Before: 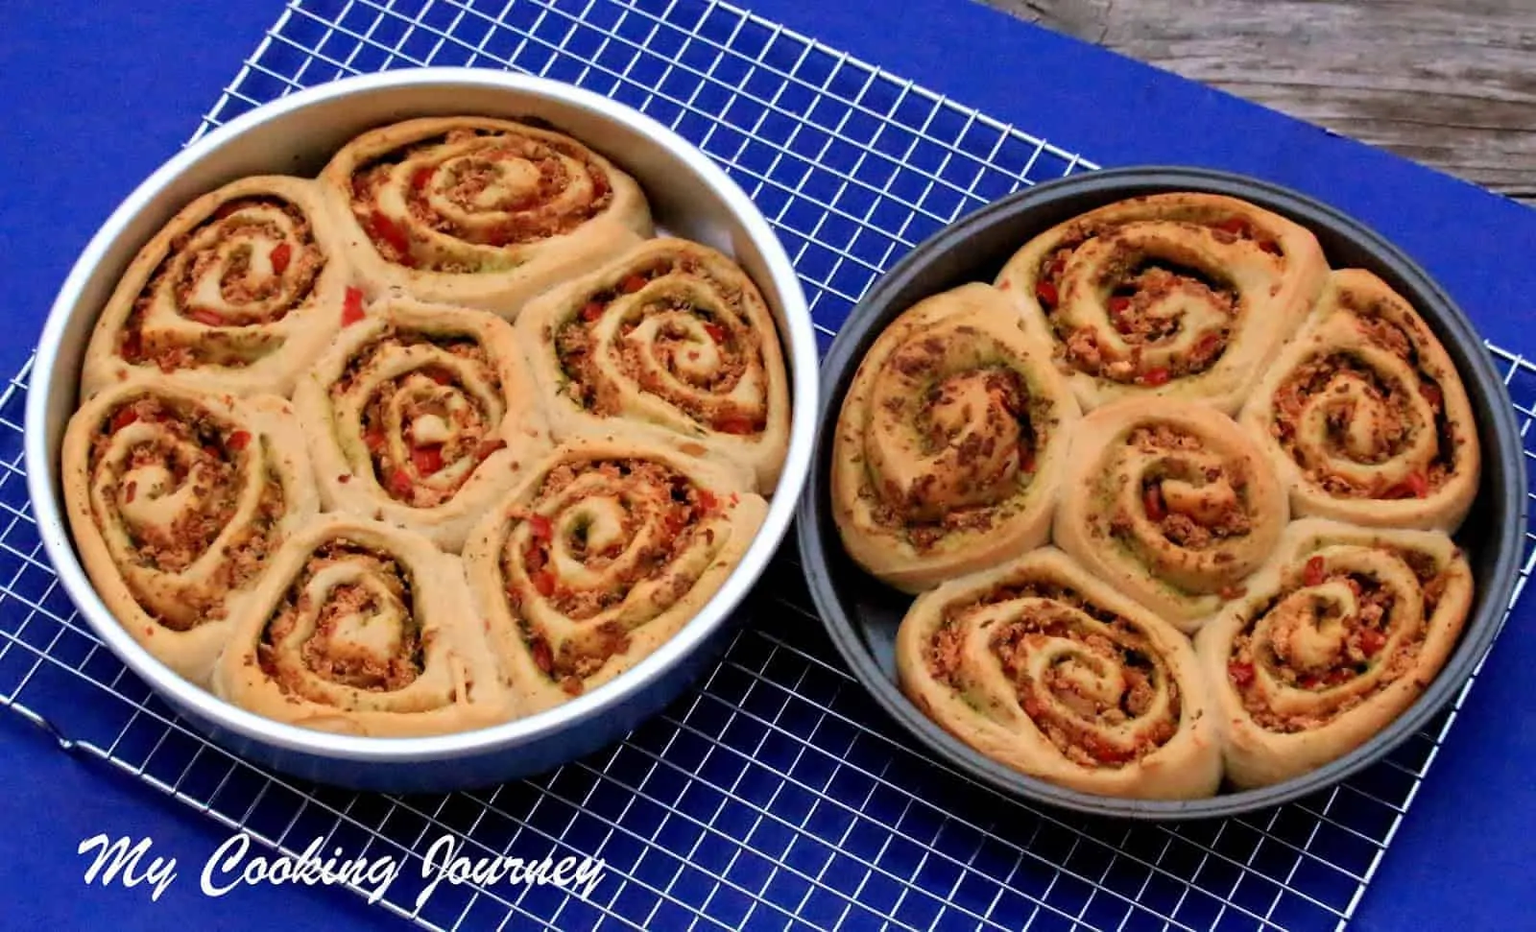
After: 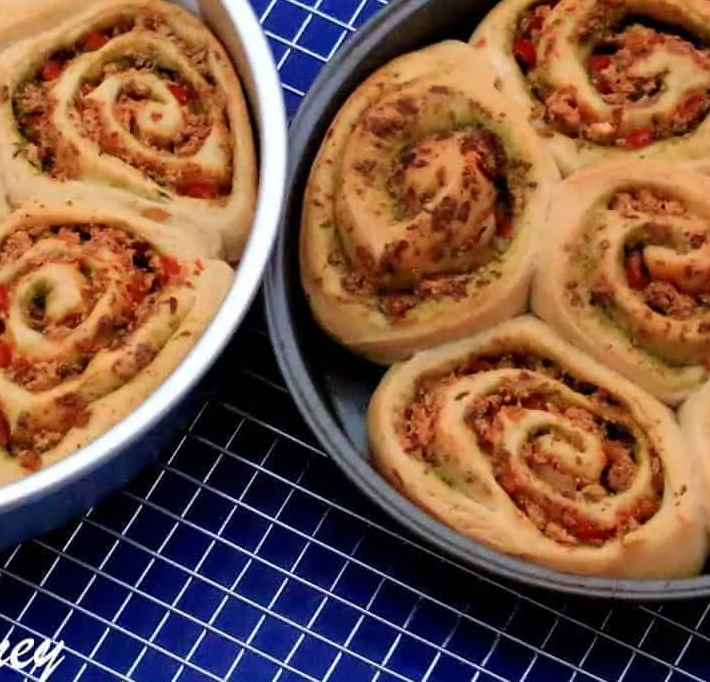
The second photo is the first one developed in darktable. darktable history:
crop: left 35.432%, top 26.233%, right 20.145%, bottom 3.432%
exposure: compensate highlight preservation false
